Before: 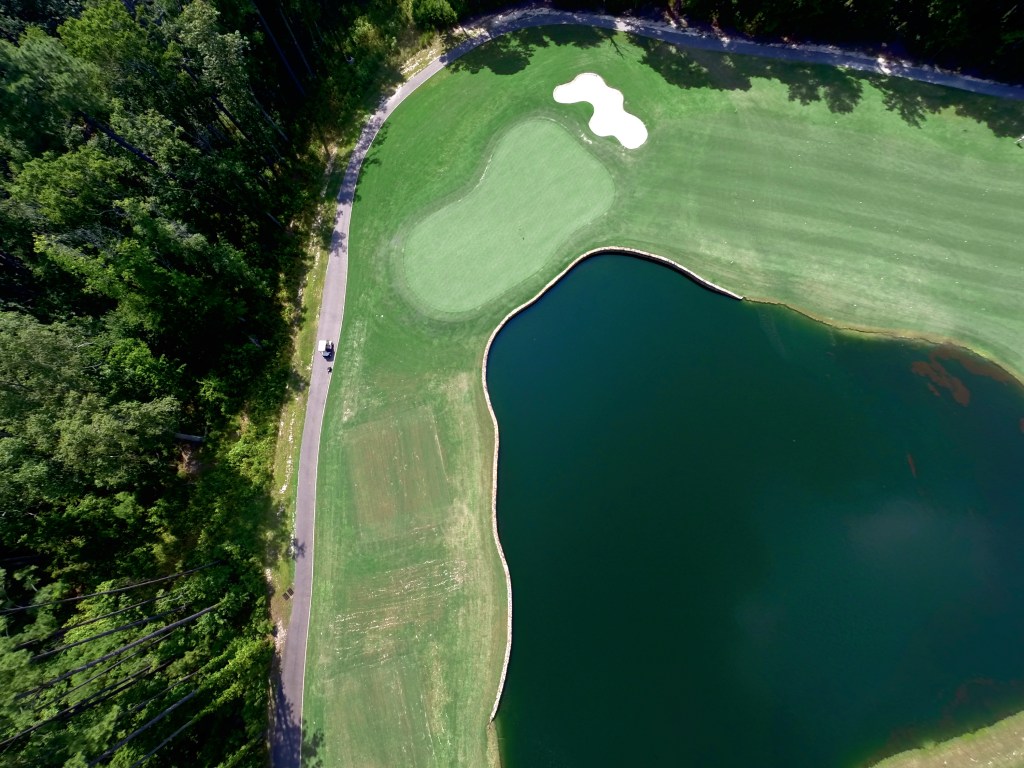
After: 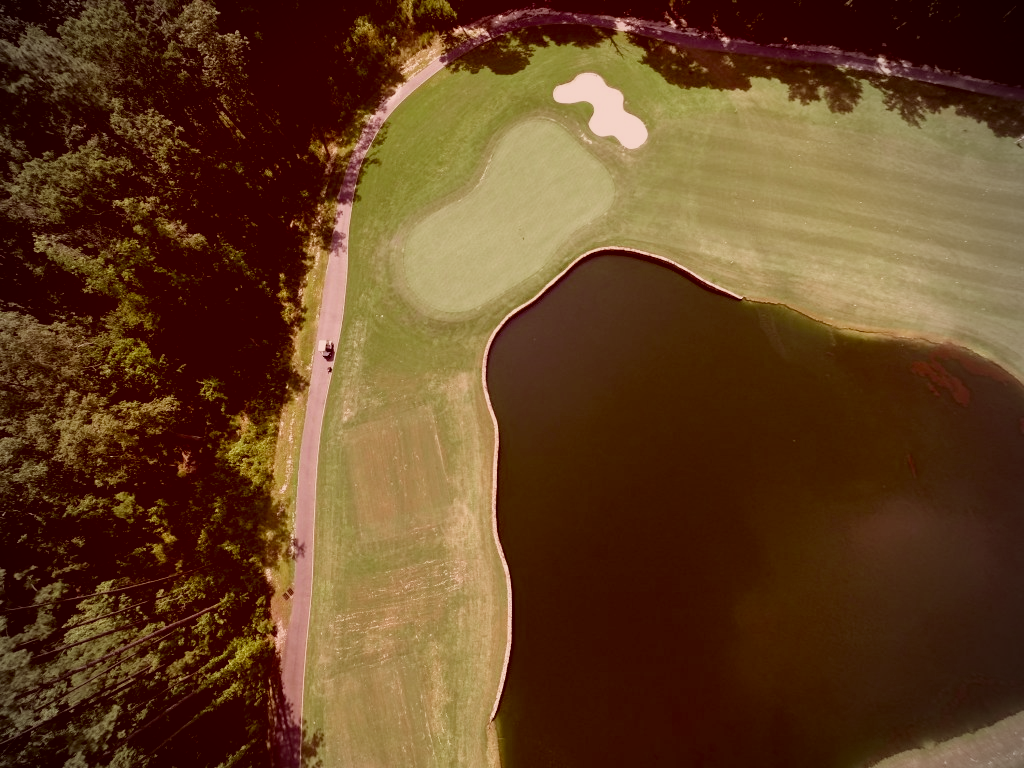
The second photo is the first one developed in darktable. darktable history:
vignetting: fall-off start 74.49%, fall-off radius 65.9%, brightness -0.628, saturation -0.68
color correction: highlights a* 9.03, highlights b* 8.71, shadows a* 40, shadows b* 40, saturation 0.8
filmic rgb: hardness 4.17
